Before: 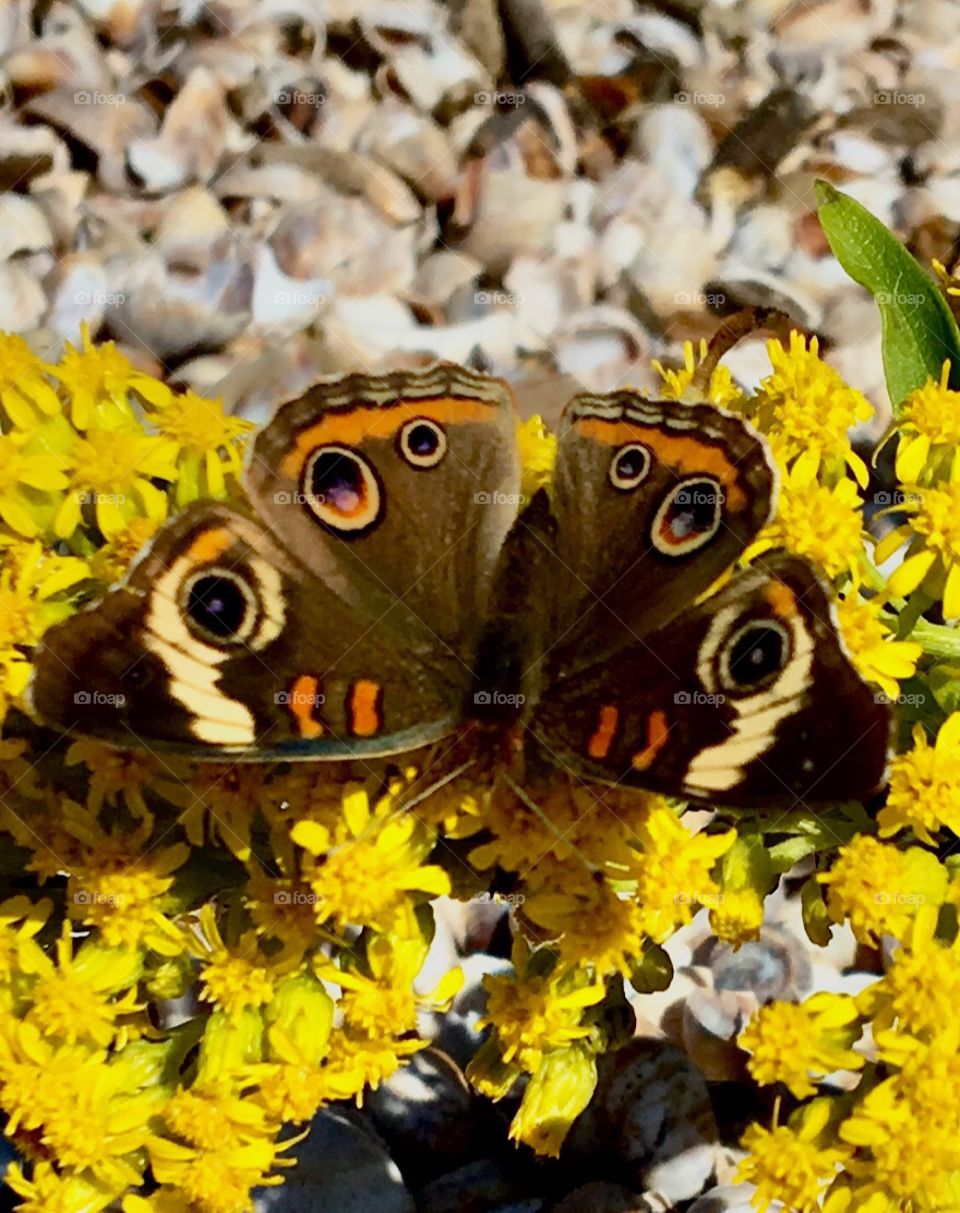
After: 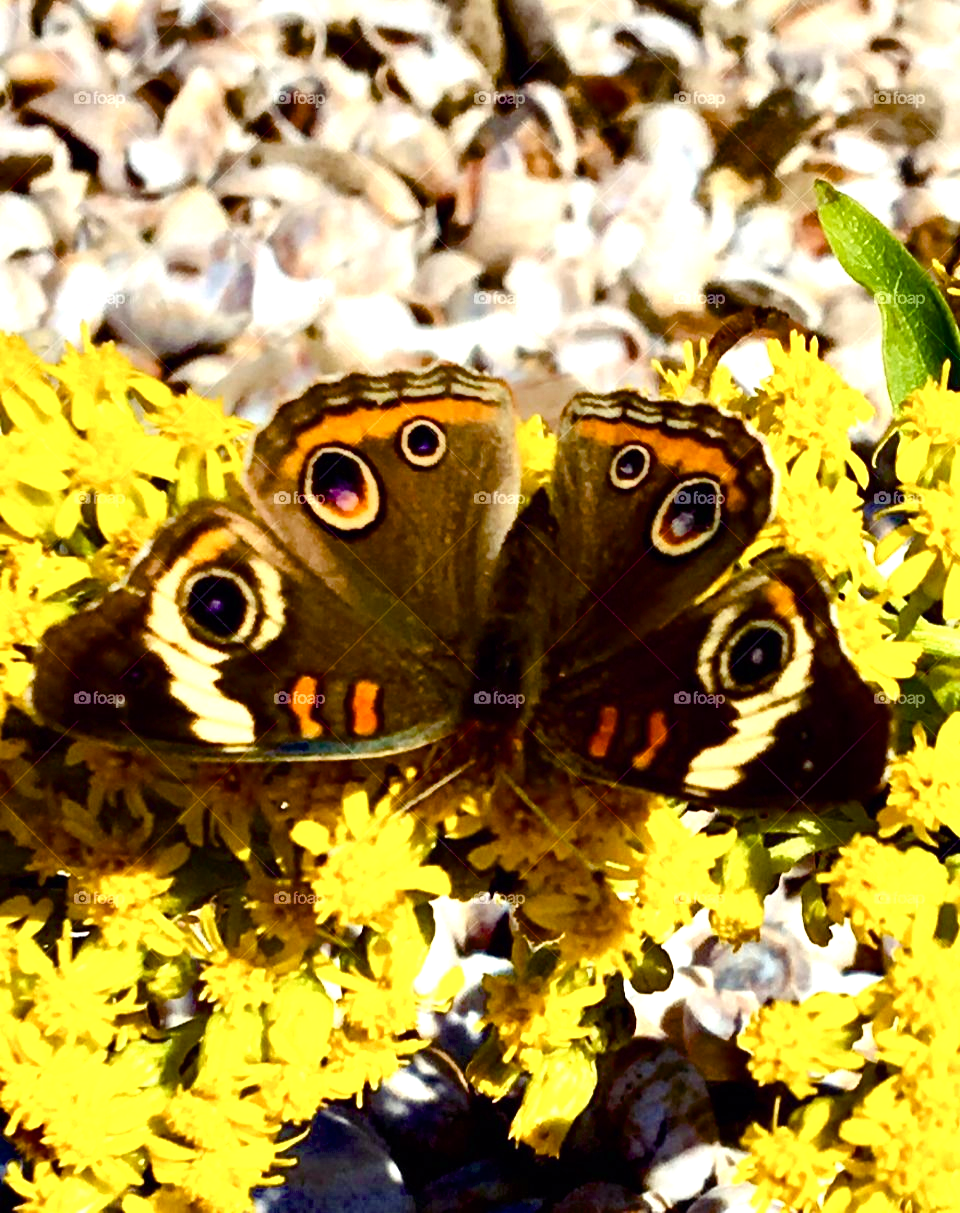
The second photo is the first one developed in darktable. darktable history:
color balance rgb: shadows lift › luminance -21.586%, shadows lift › chroma 8.73%, shadows lift › hue 285.09°, perceptual saturation grading › global saturation 20%, perceptual saturation grading › highlights -24.734%, perceptual saturation grading › shadows 49.311%, global vibrance 10.399%, saturation formula JzAzBz (2021)
exposure: black level correction 0, exposure 0.898 EV, compensate exposure bias true, compensate highlight preservation false
